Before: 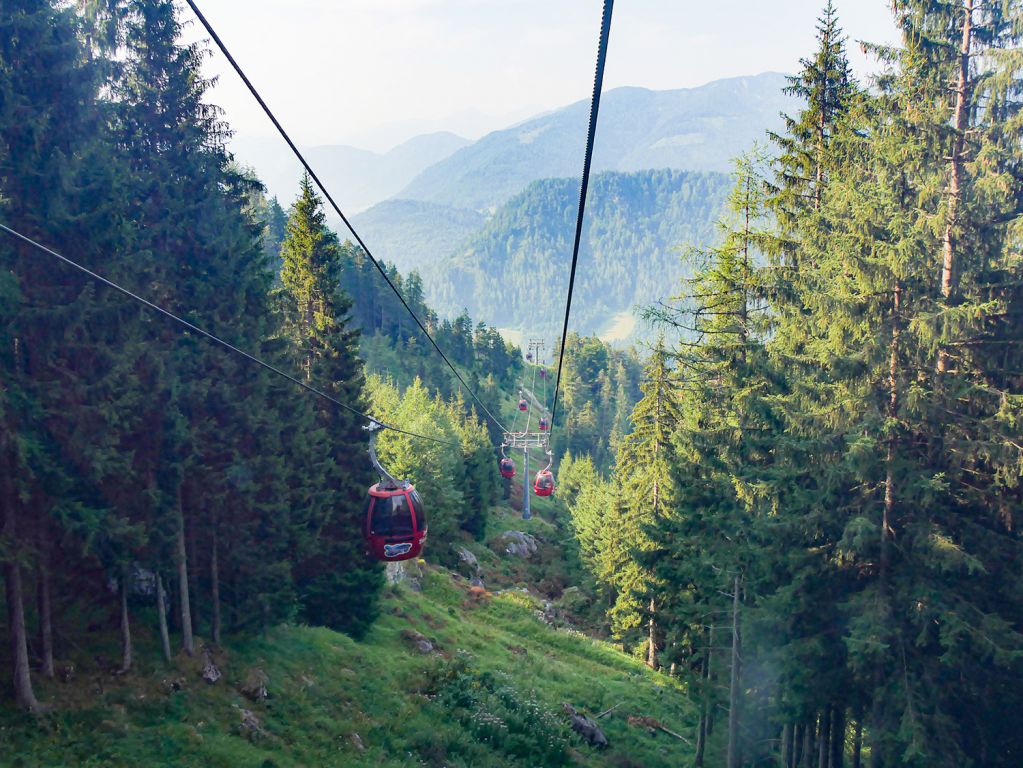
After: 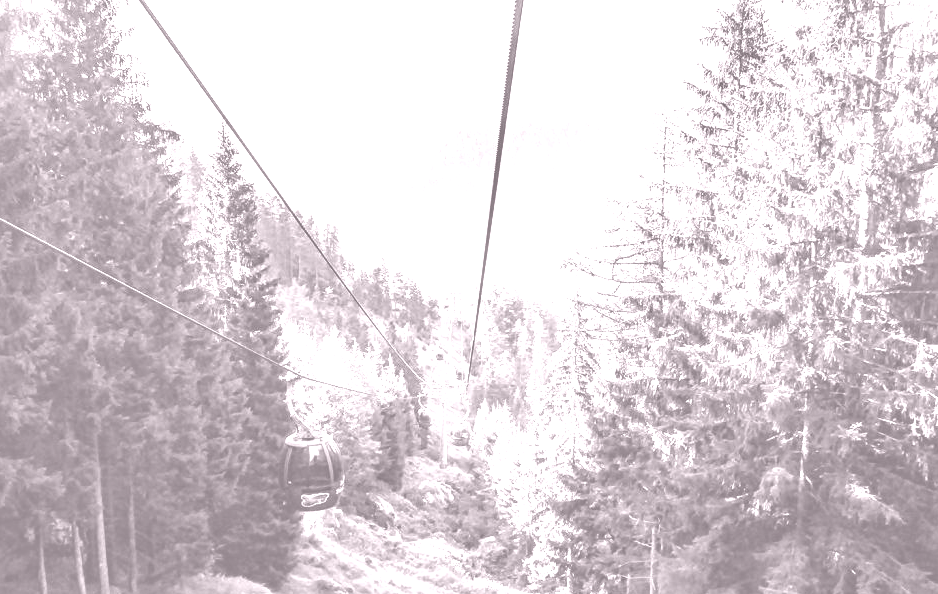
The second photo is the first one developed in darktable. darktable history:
local contrast: highlights 65%, shadows 54%, detail 169%, midtone range 0.514
white balance: red 0.967, blue 1.049
vibrance: on, module defaults
crop: left 8.155%, top 6.611%, bottom 15.385%
colorize: hue 25.2°, saturation 83%, source mix 82%, lightness 79%, version 1
contrast brightness saturation: contrast -0.26, saturation -0.43
tone equalizer: -8 EV -0.75 EV, -7 EV -0.7 EV, -6 EV -0.6 EV, -5 EV -0.4 EV, -3 EV 0.4 EV, -2 EV 0.6 EV, -1 EV 0.7 EV, +0 EV 0.75 EV, edges refinement/feathering 500, mask exposure compensation -1.57 EV, preserve details no
